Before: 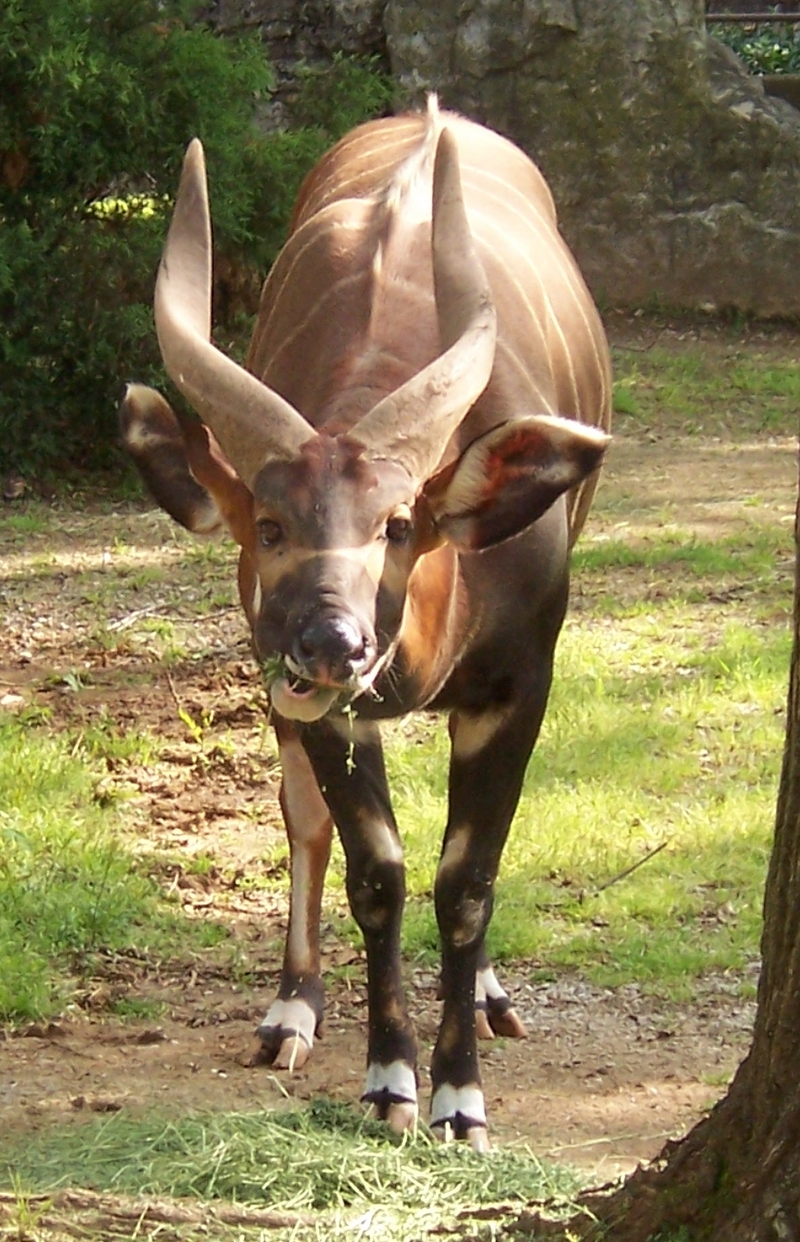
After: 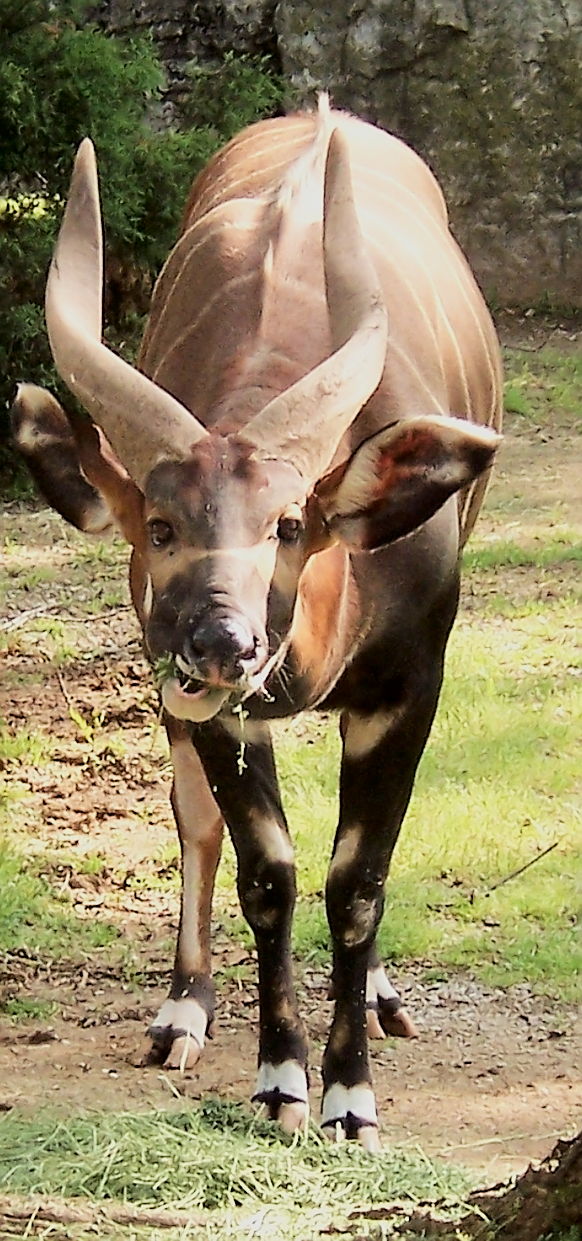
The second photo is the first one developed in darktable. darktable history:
crop: left 13.747%, top 0%, right 13.474%
sharpen: radius 1.35, amount 1.26, threshold 0.846
tone curve: curves: ch0 [(0, 0) (0.004, 0.001) (0.133, 0.112) (0.325, 0.362) (0.832, 0.893) (1, 1)], color space Lab, independent channels, preserve colors none
filmic rgb: black relative exposure -7.65 EV, white relative exposure 4.56 EV, hardness 3.61
